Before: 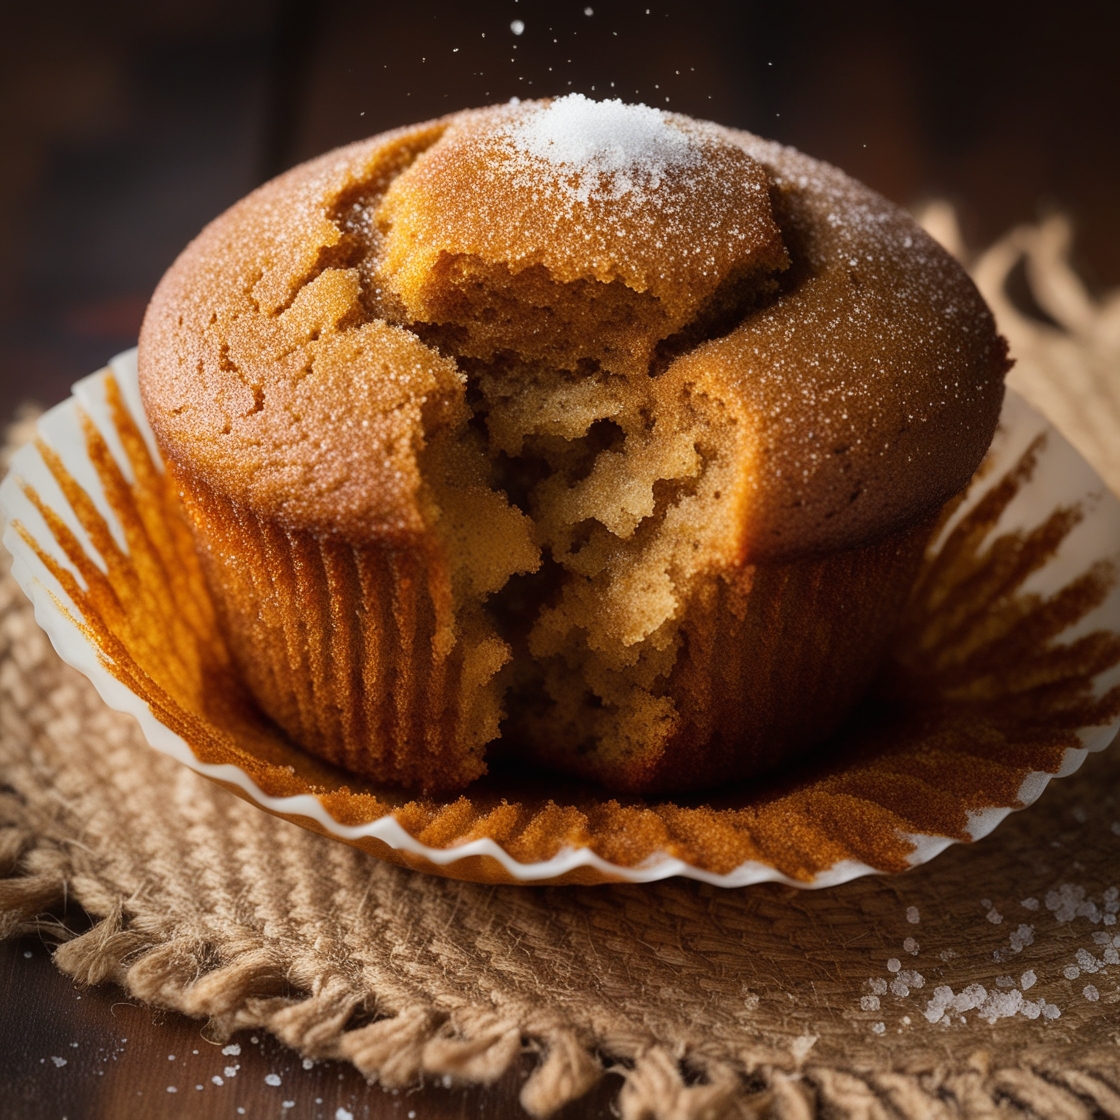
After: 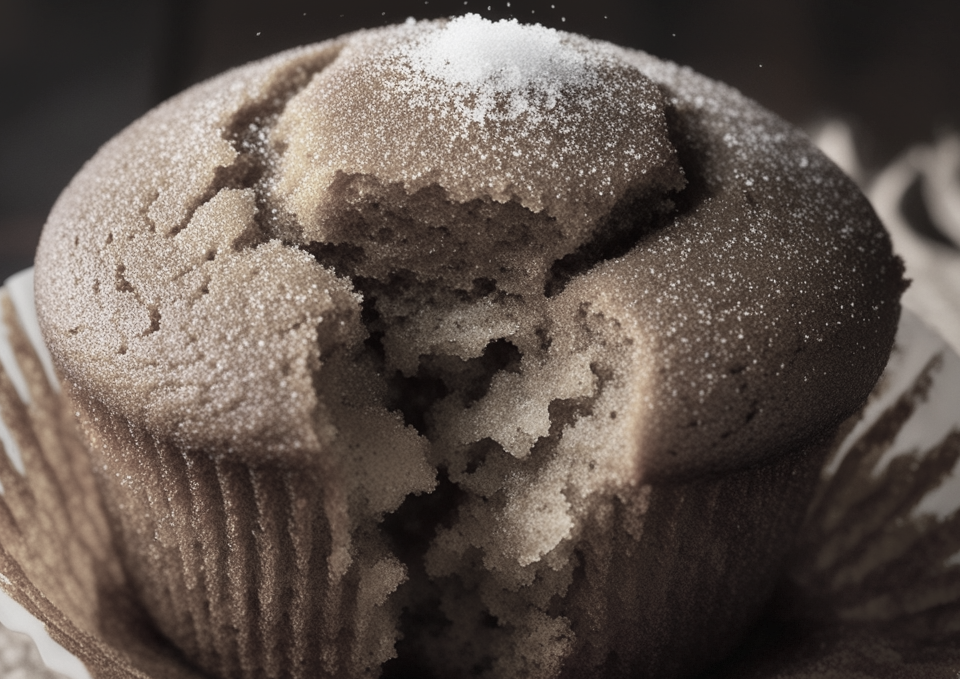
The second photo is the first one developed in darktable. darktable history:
crop and rotate: left 9.367%, top 7.164%, right 4.864%, bottom 32.16%
shadows and highlights: shadows 61.63, white point adjustment 0.359, highlights -34.49, compress 83.92%
color correction: highlights b* 0.042, saturation 0.224
